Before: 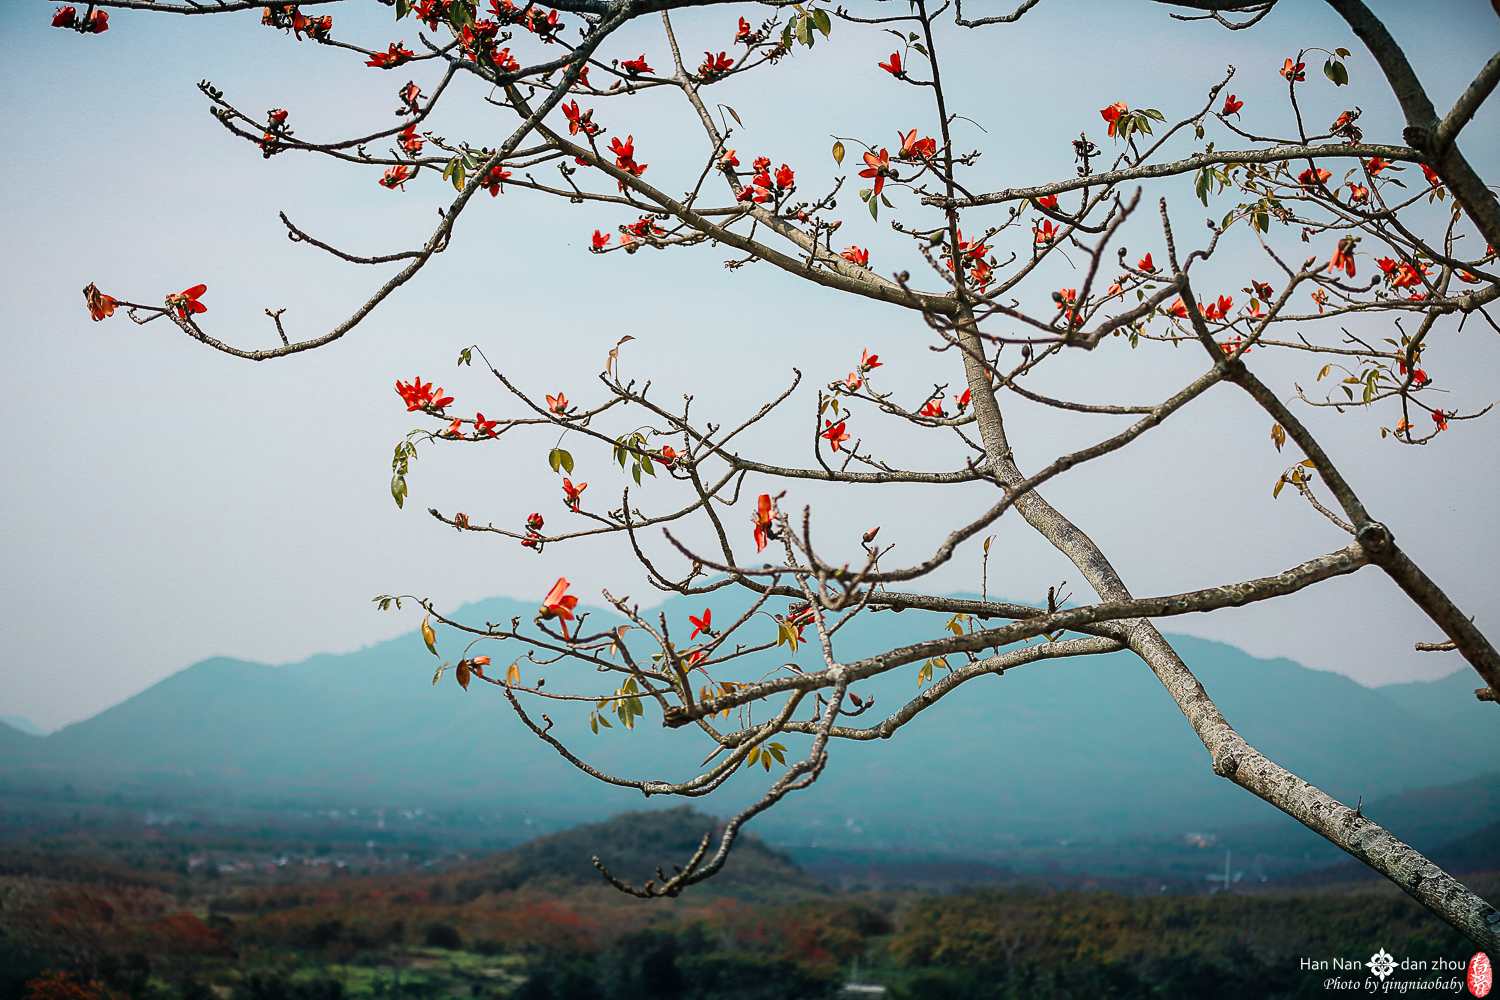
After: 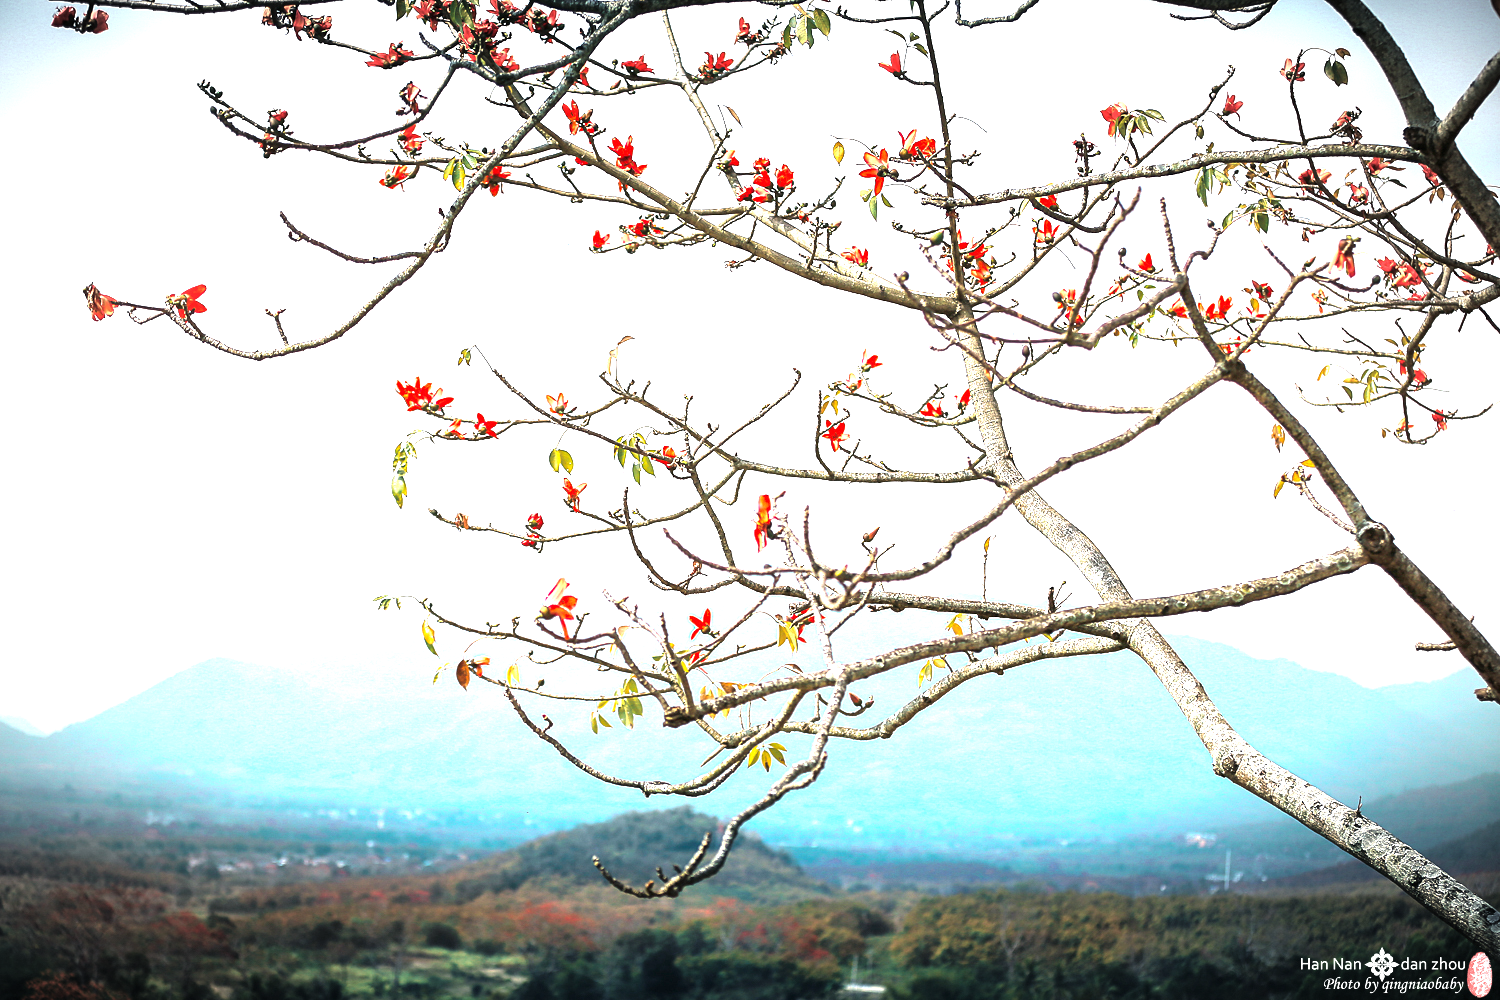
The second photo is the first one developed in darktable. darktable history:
vignetting: automatic ratio true
exposure: black level correction 0, exposure 1.703 EV, compensate highlight preservation false
tone equalizer: -8 EV -0.405 EV, -7 EV -0.385 EV, -6 EV -0.372 EV, -5 EV -0.255 EV, -3 EV 0.257 EV, -2 EV 0.339 EV, -1 EV 0.405 EV, +0 EV 0.416 EV, mask exposure compensation -0.495 EV
